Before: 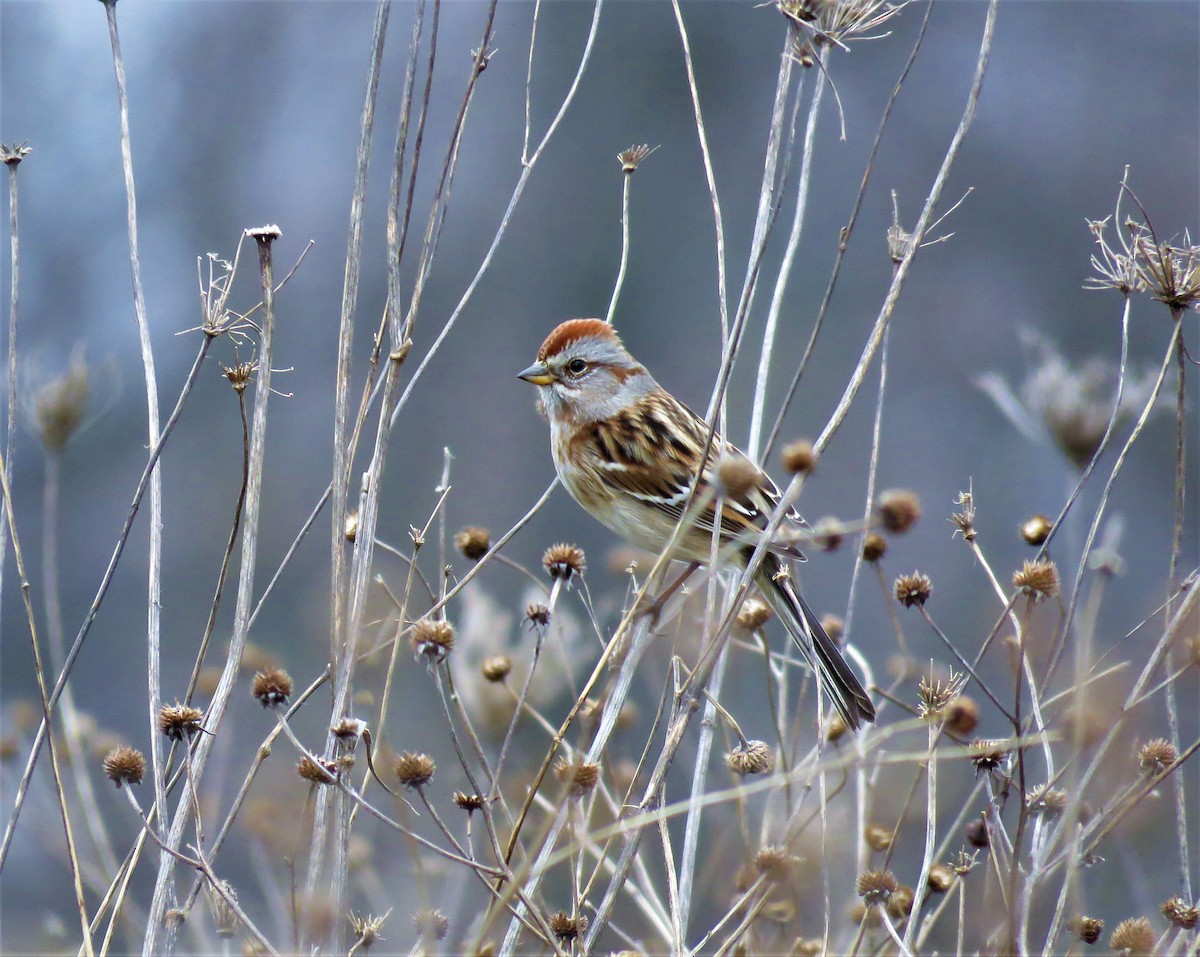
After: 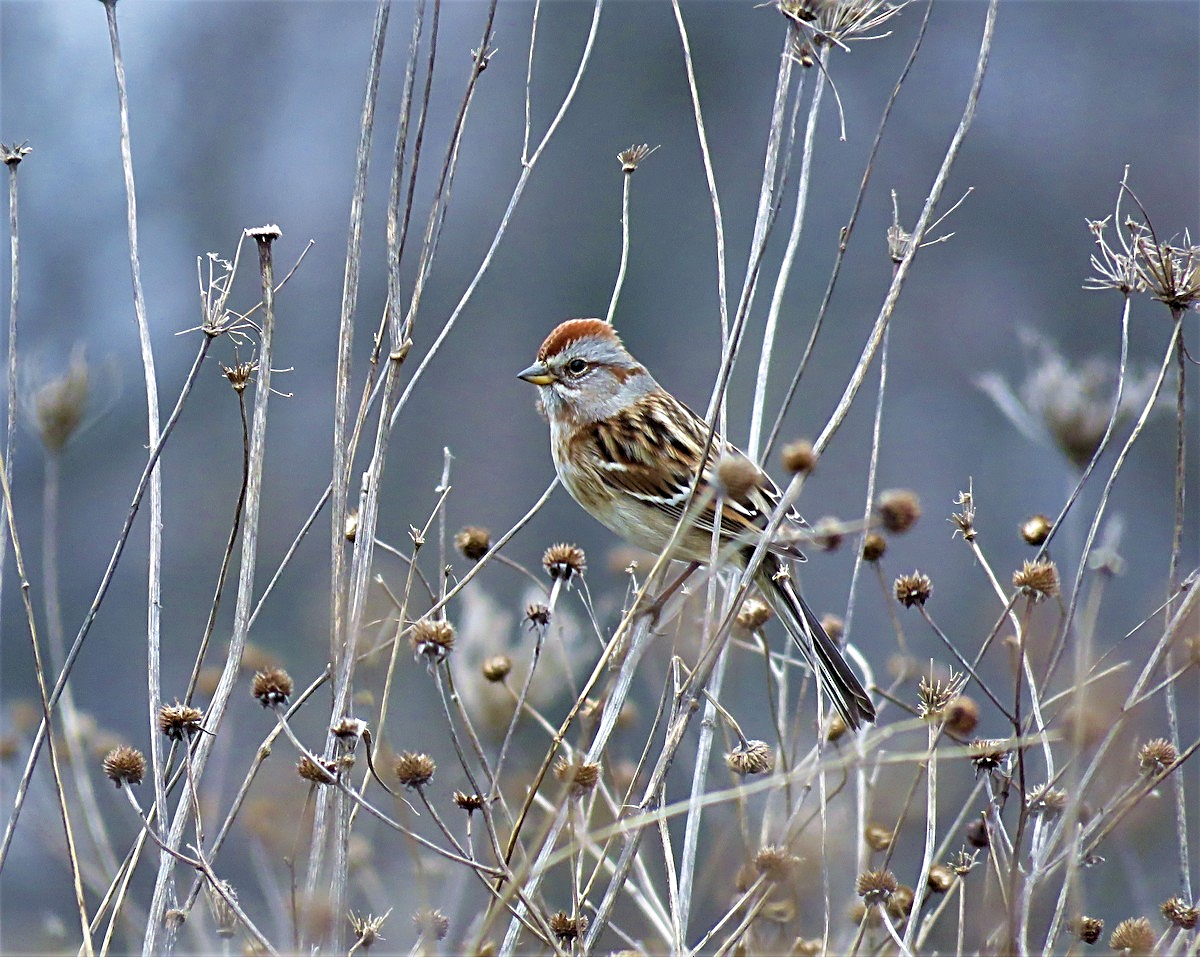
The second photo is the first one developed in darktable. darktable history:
sharpen: radius 2.715, amount 0.677
